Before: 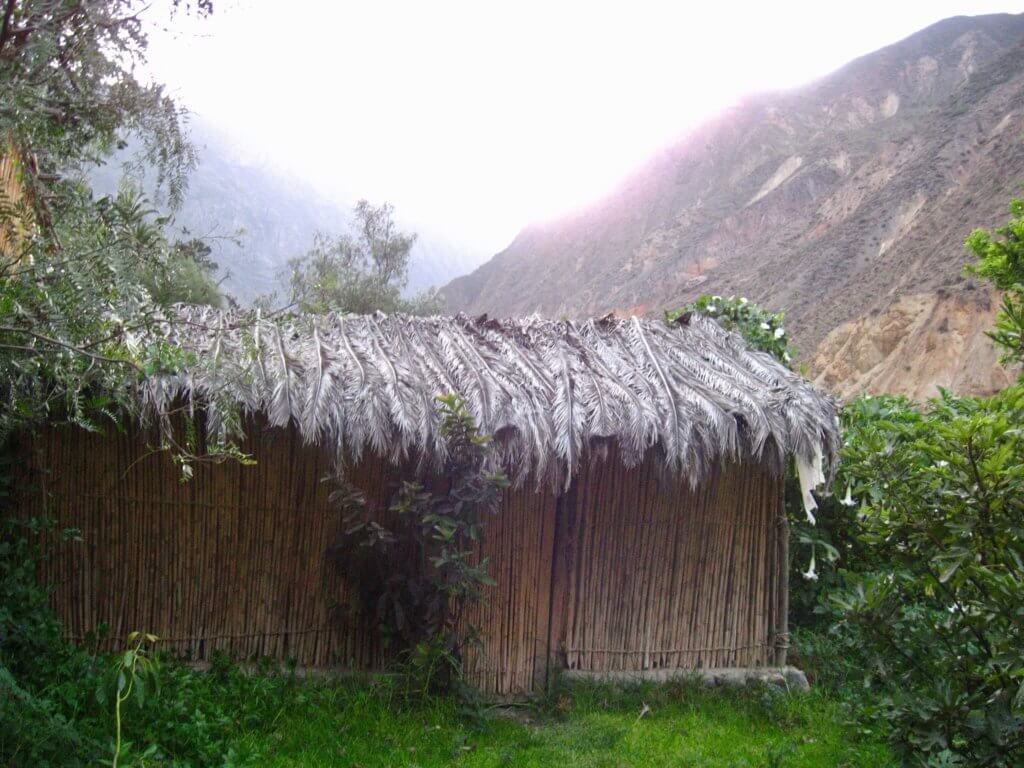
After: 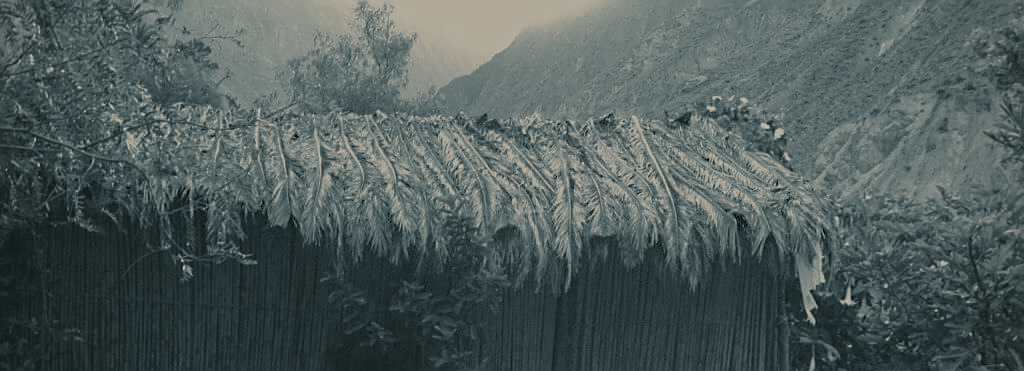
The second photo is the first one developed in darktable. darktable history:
crop and rotate: top 26.056%, bottom 25.543%
white balance: red 0.974, blue 1.044
vignetting: fall-off radius 93.87%
split-toning: shadows › hue 205.2°, shadows › saturation 0.43, highlights › hue 54°, highlights › saturation 0.54
colorize: hue 41.44°, saturation 22%, source mix 60%, lightness 10.61%
sharpen: on, module defaults
haze removal: compatibility mode true, adaptive false
